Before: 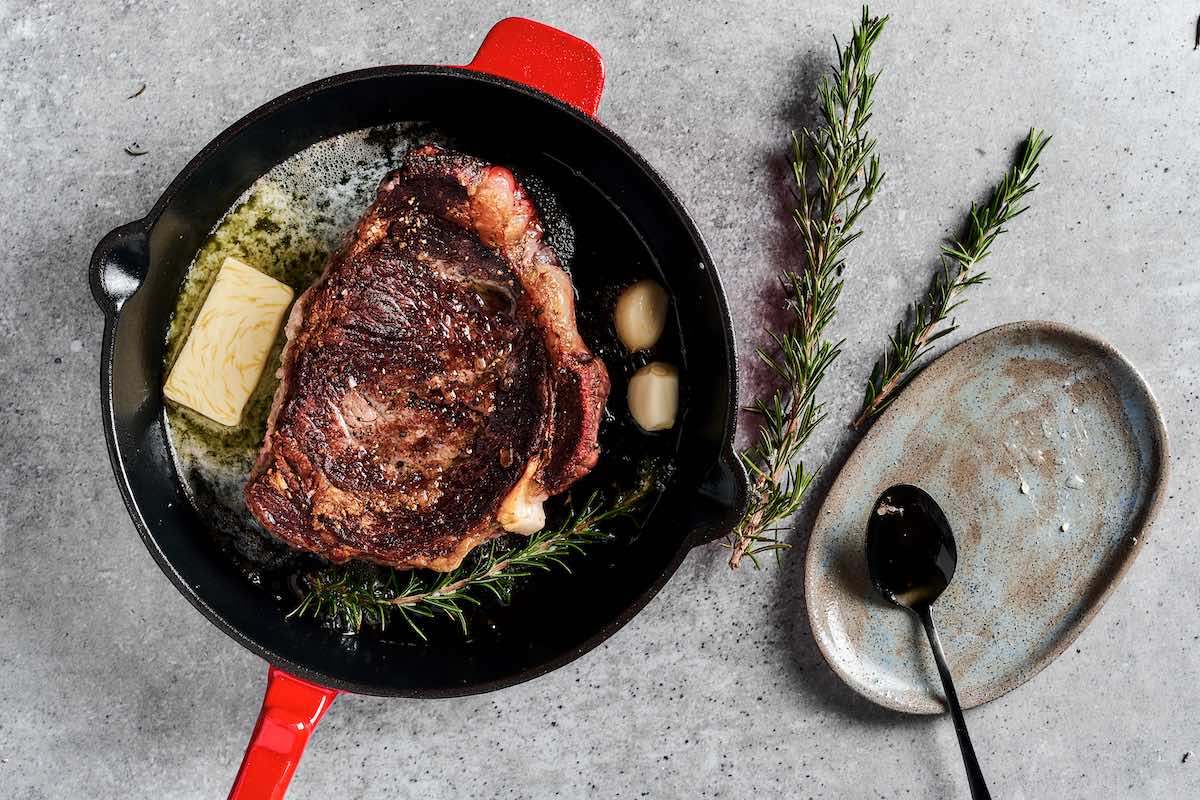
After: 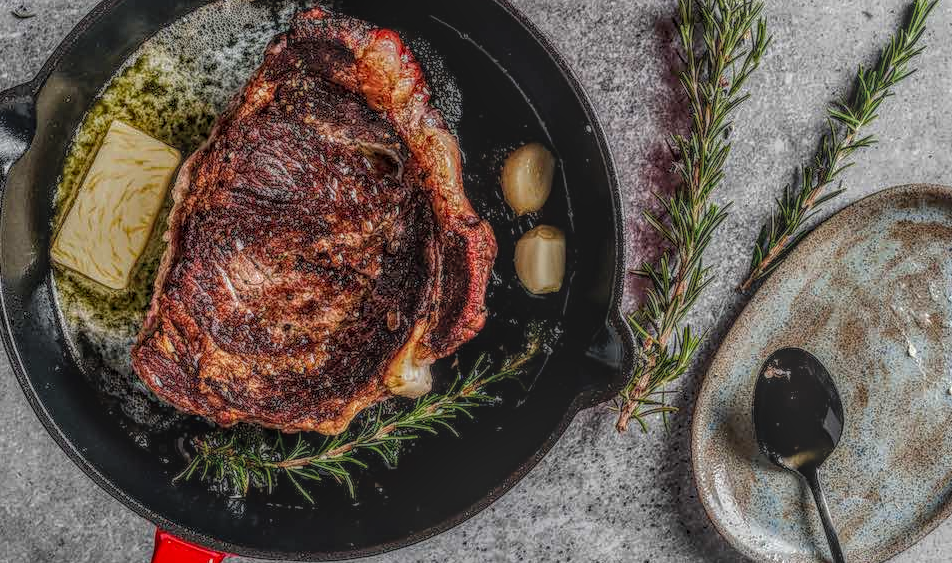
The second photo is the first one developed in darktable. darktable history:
local contrast: highlights 0%, shadows 5%, detail 201%, midtone range 0.25
crop: left 9.435%, top 17.168%, right 11.216%, bottom 12.339%
